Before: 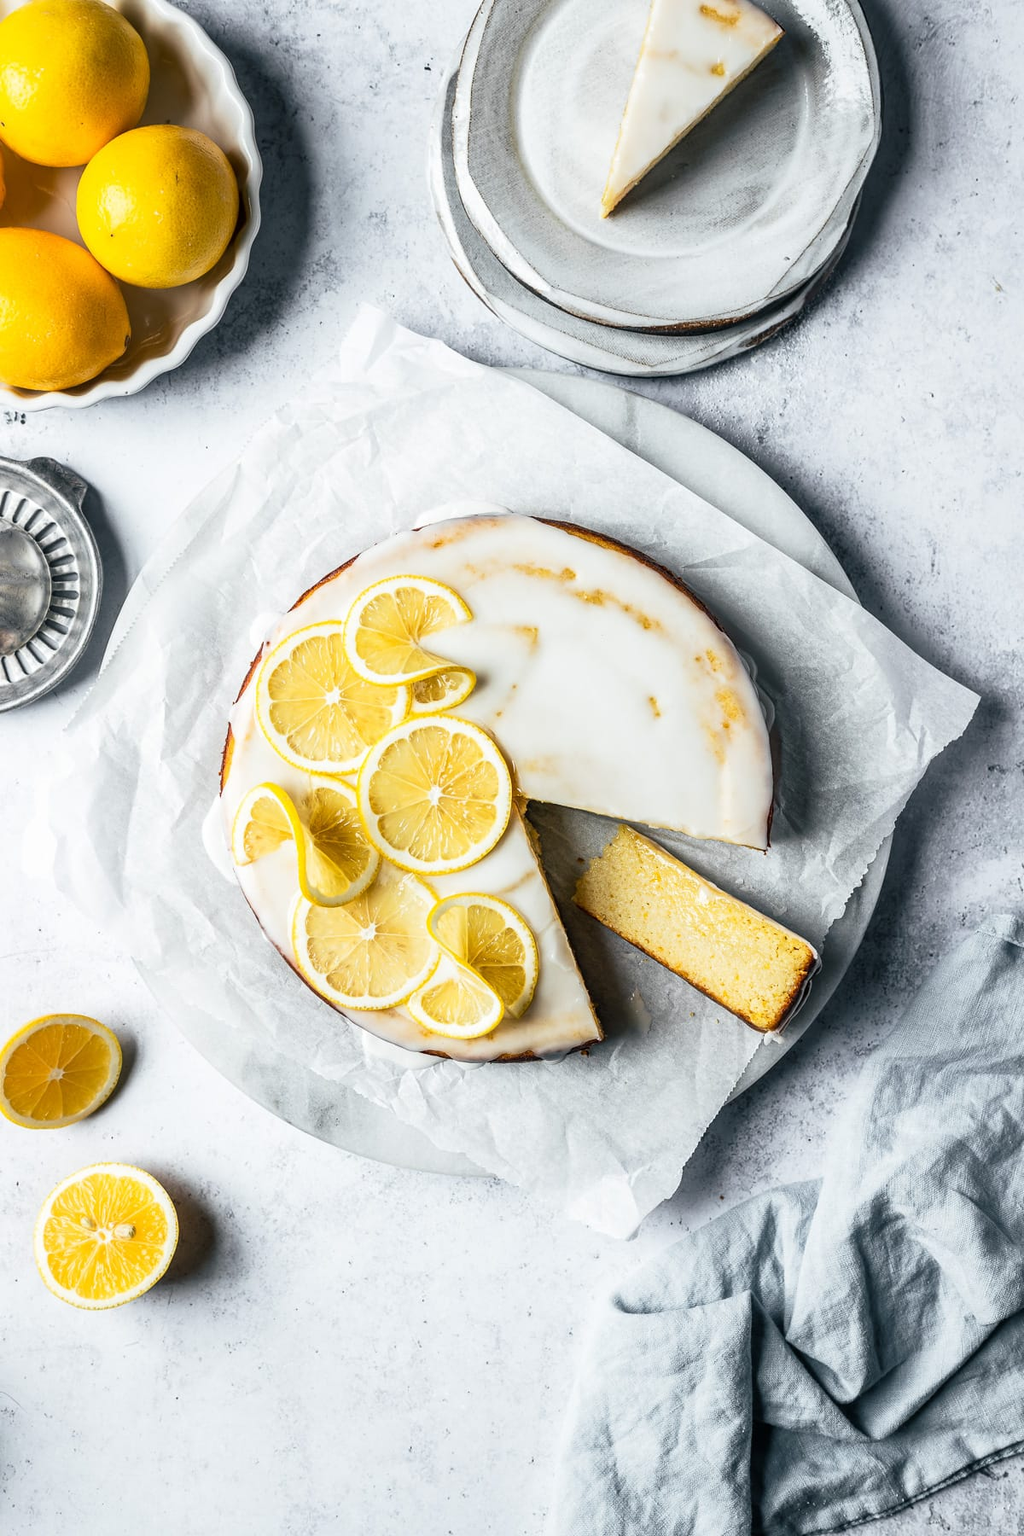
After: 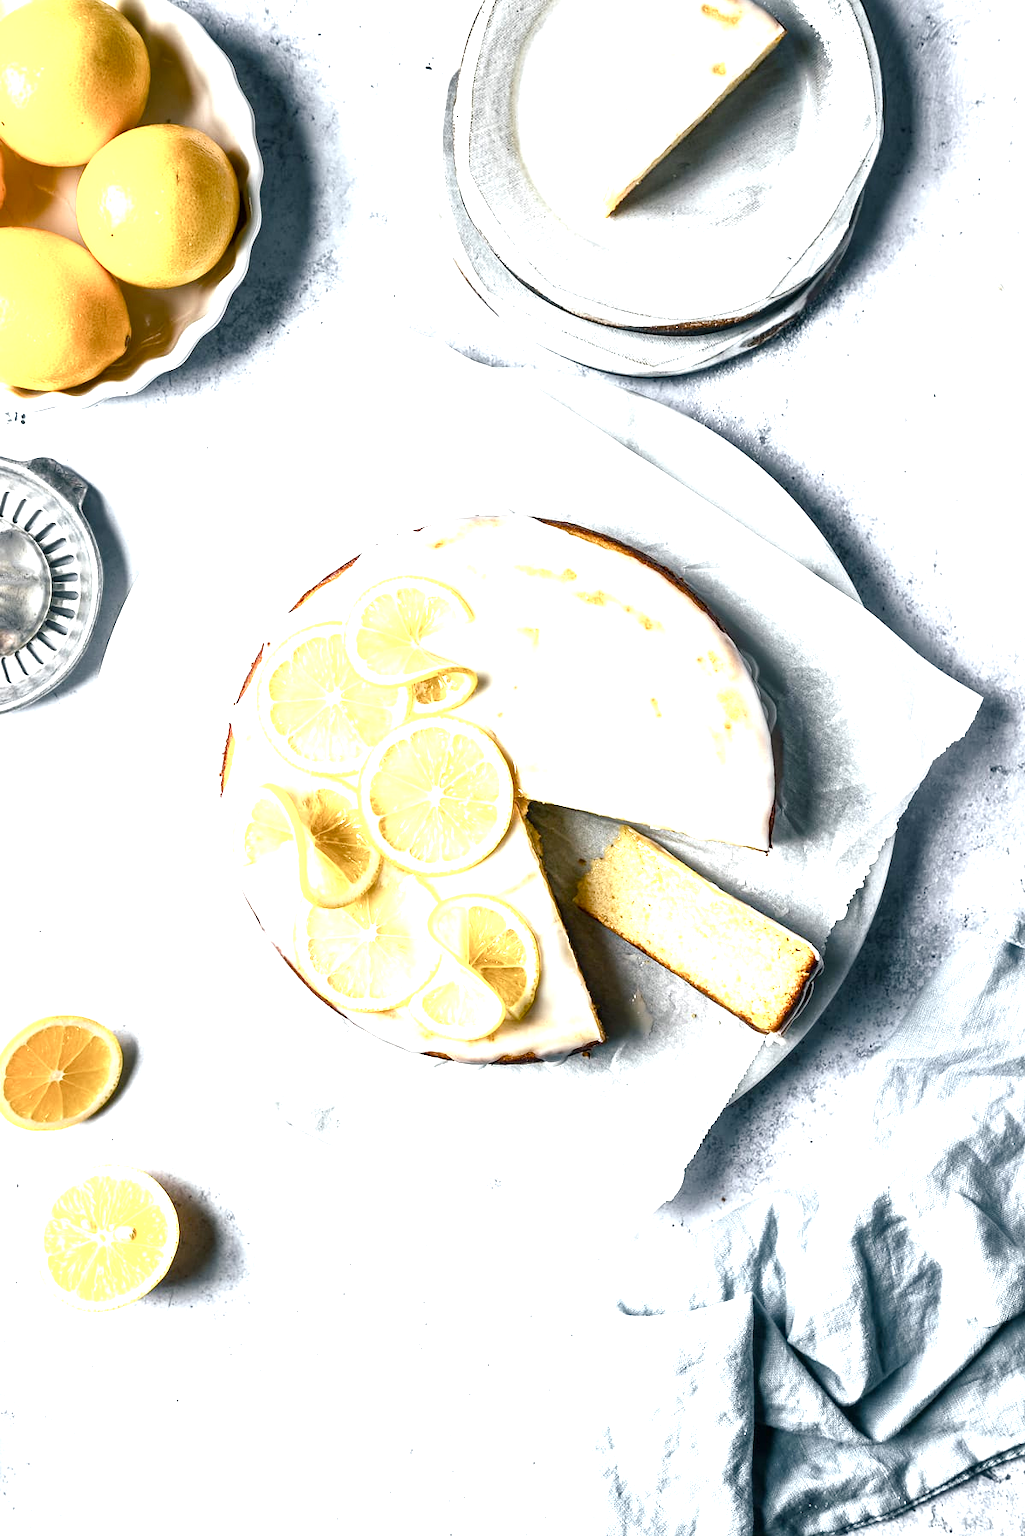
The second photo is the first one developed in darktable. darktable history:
color balance rgb: shadows lift › luminance -5.264%, shadows lift › chroma 1.182%, shadows lift › hue 218.95°, perceptual saturation grading › global saturation 20%, perceptual saturation grading › highlights -49.018%, perceptual saturation grading › shadows 25.978%, perceptual brilliance grading › highlights 11.772%
exposure: exposure 0.669 EV, compensate highlight preservation false
crop: top 0.093%, bottom 0.106%
